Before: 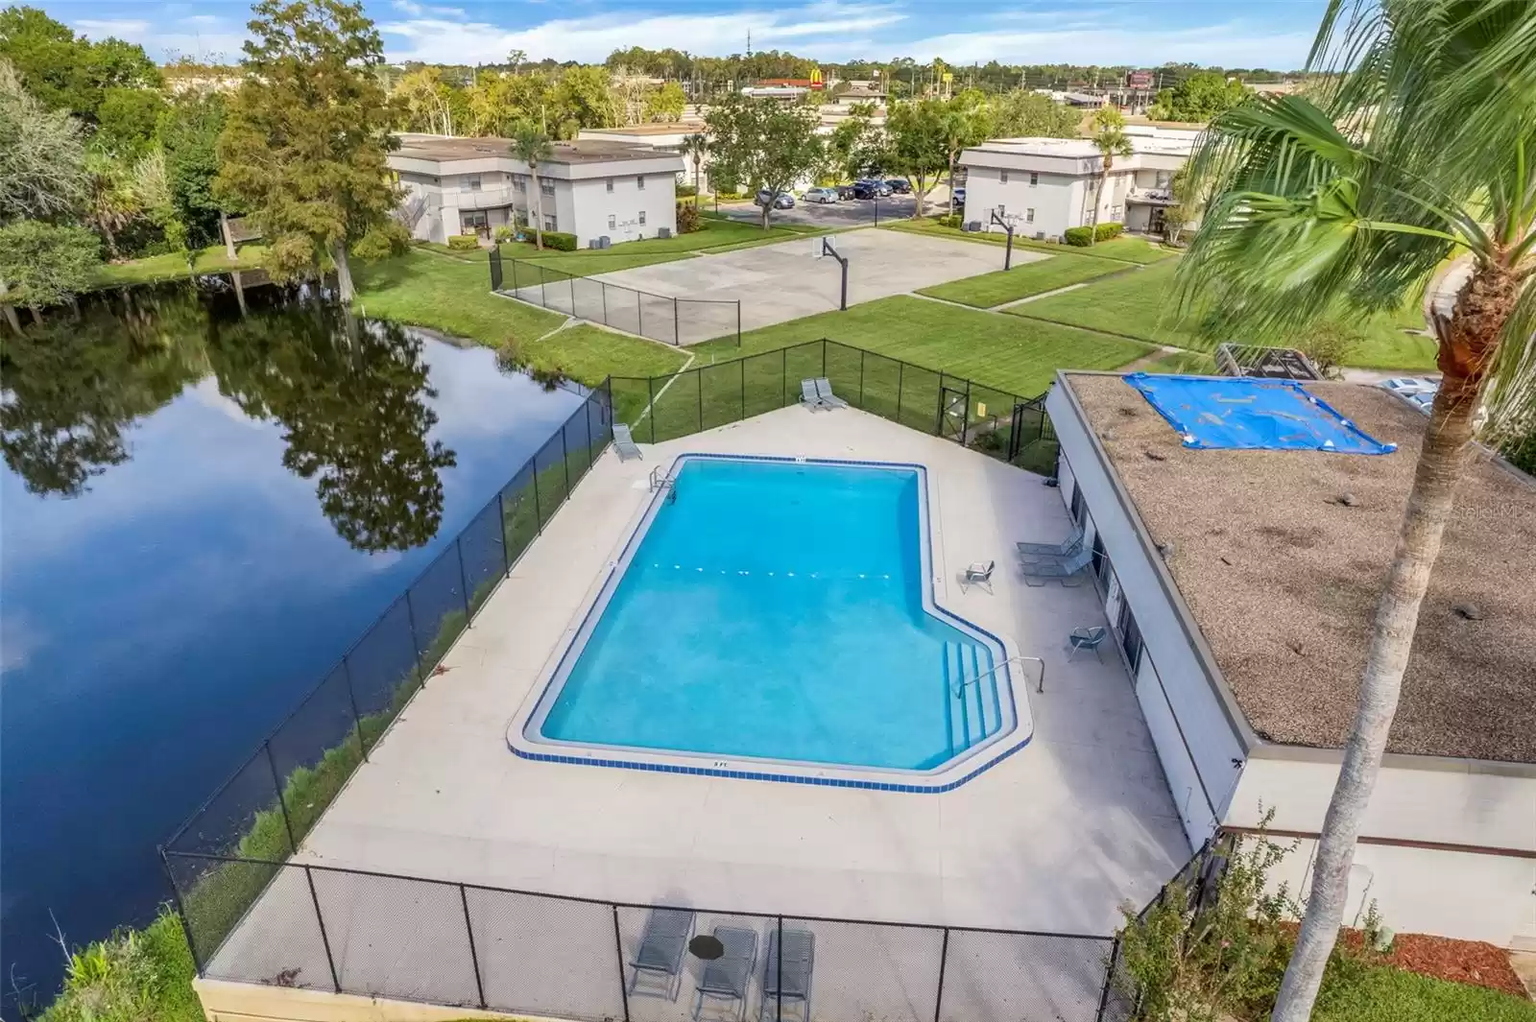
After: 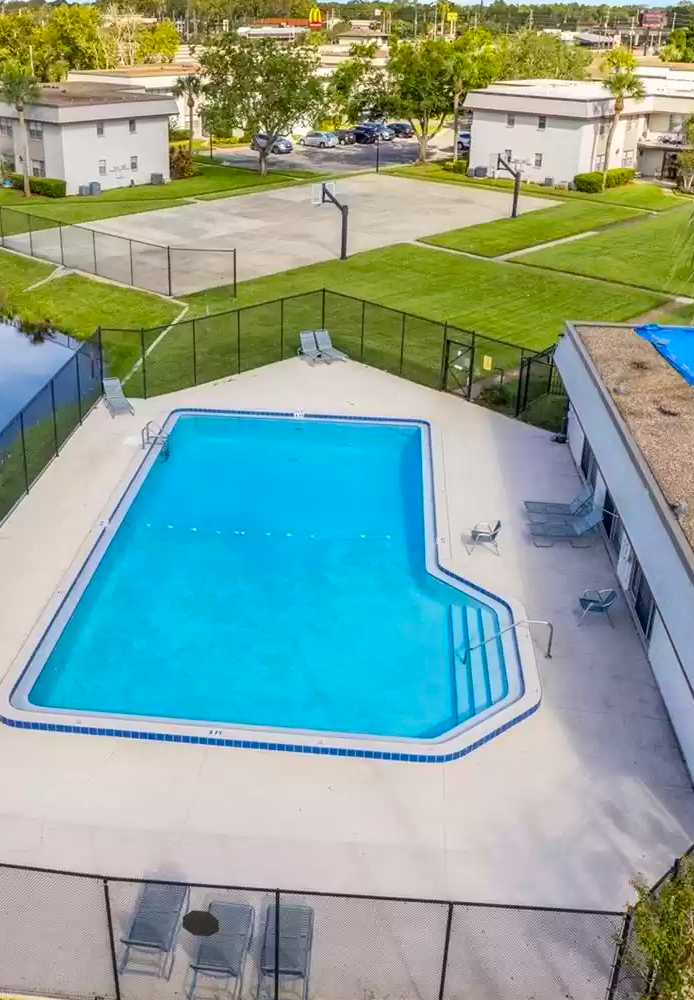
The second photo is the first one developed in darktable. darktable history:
shadows and highlights: shadows -30, highlights 30
crop: left 33.452%, top 6.025%, right 23.155%
color balance rgb: perceptual saturation grading › global saturation 20%, global vibrance 20%
